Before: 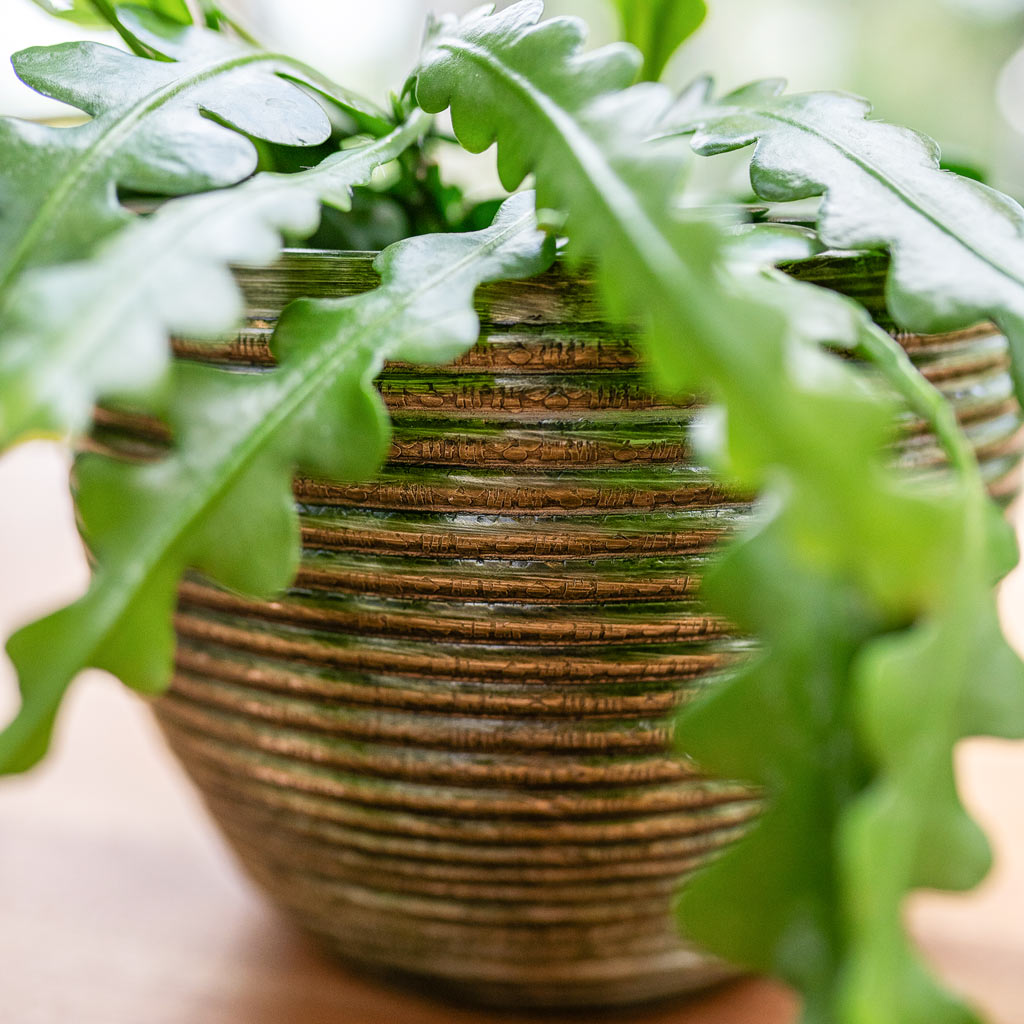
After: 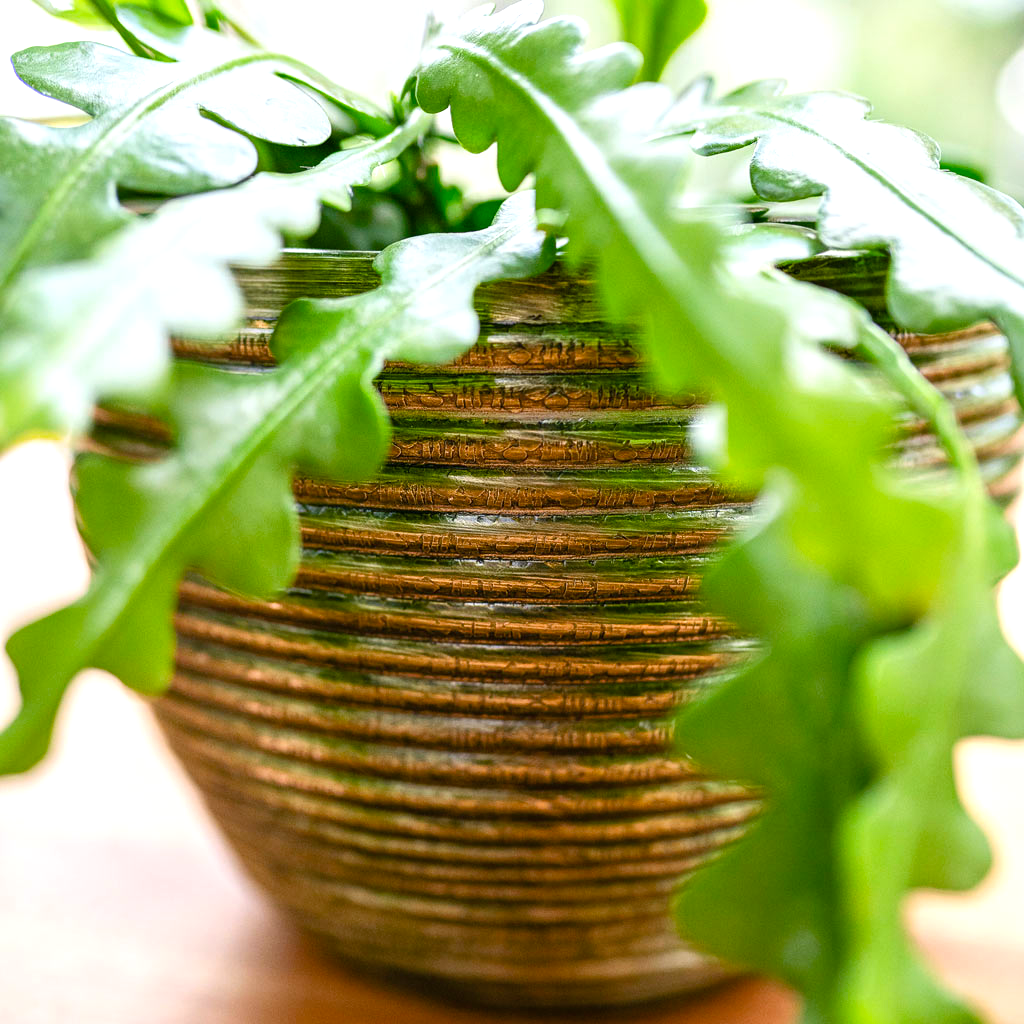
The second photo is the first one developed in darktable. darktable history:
exposure: exposure 0.556 EV, compensate highlight preservation false
color balance rgb: linear chroma grading › shadows -8%, linear chroma grading › global chroma 10%, perceptual saturation grading › global saturation 2%, perceptual saturation grading › highlights -2%, perceptual saturation grading › mid-tones 4%, perceptual saturation grading › shadows 8%, perceptual brilliance grading › global brilliance 2%, perceptual brilliance grading › highlights -4%, global vibrance 16%, saturation formula JzAzBz (2021)
